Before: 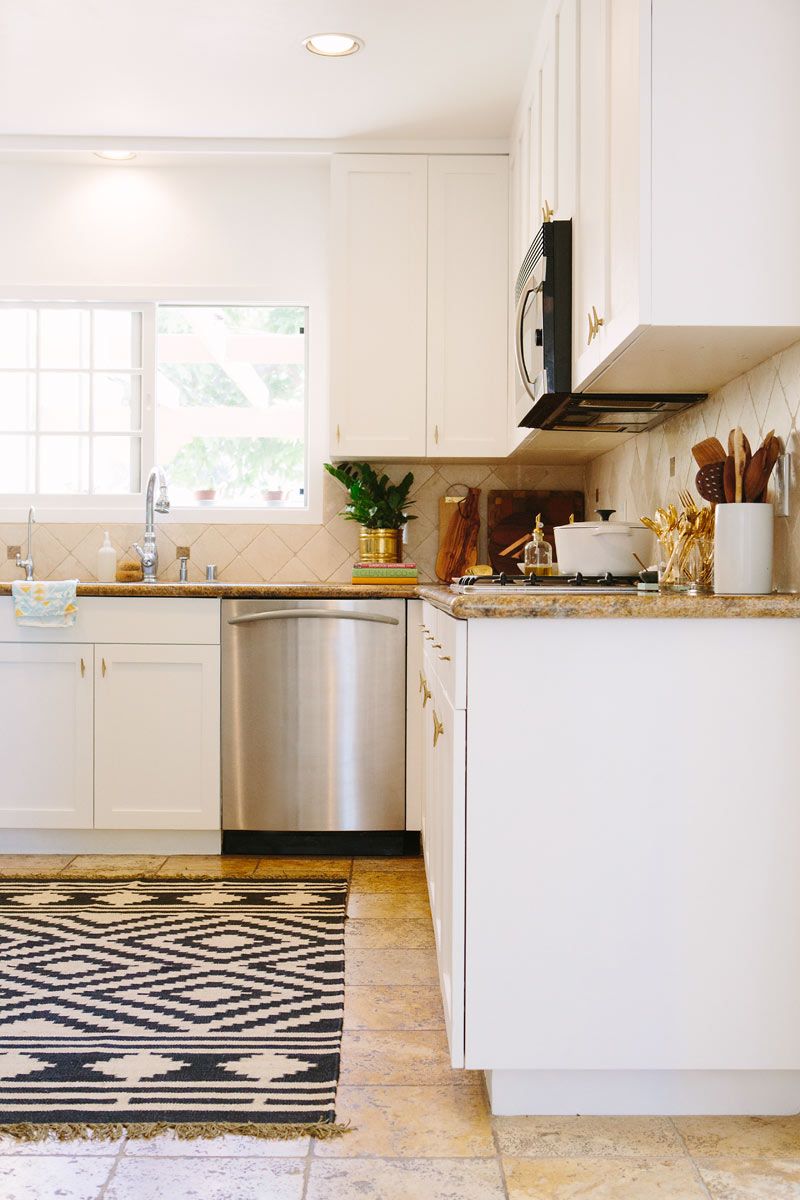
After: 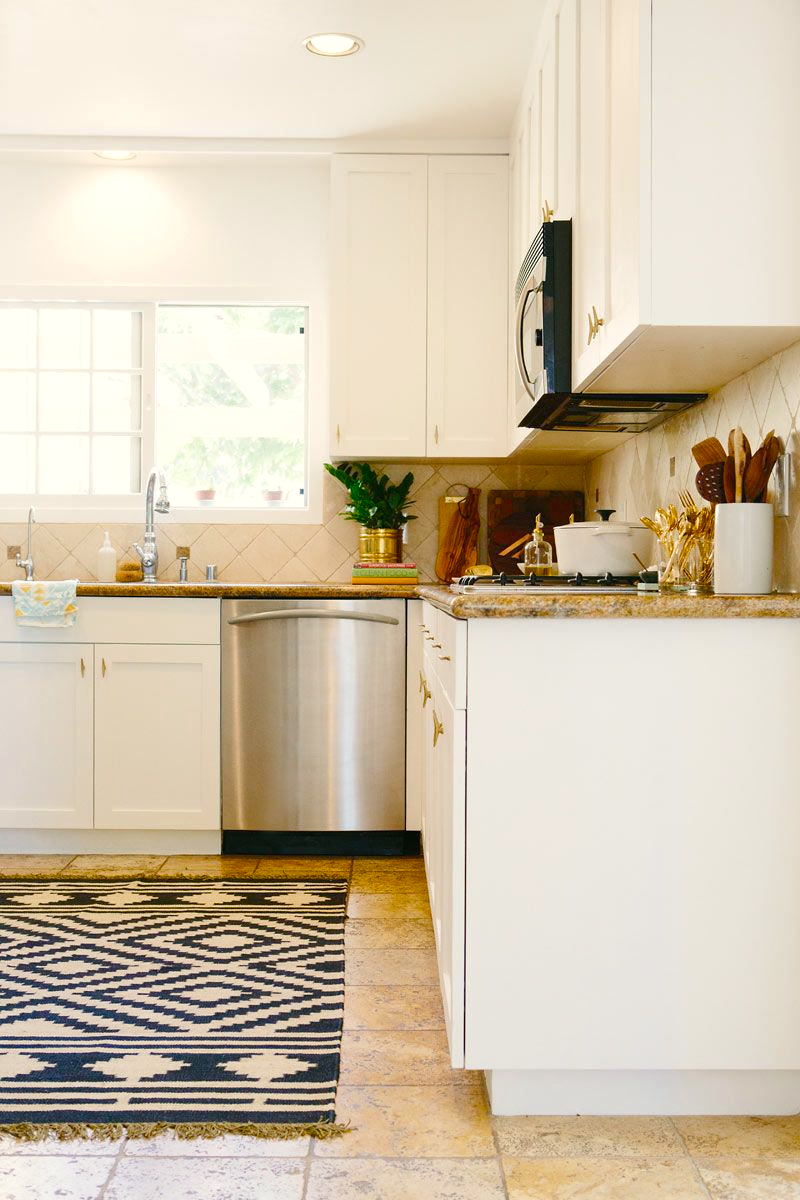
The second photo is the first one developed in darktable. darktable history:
color balance rgb: shadows lift › chroma 5.47%, shadows lift › hue 238.87°, highlights gain › luminance 5.92%, highlights gain › chroma 2.601%, highlights gain › hue 90.4°, perceptual saturation grading › global saturation 20%, perceptual saturation grading › highlights -25.777%, perceptual saturation grading › shadows 49.306%, global vibrance 9.368%
